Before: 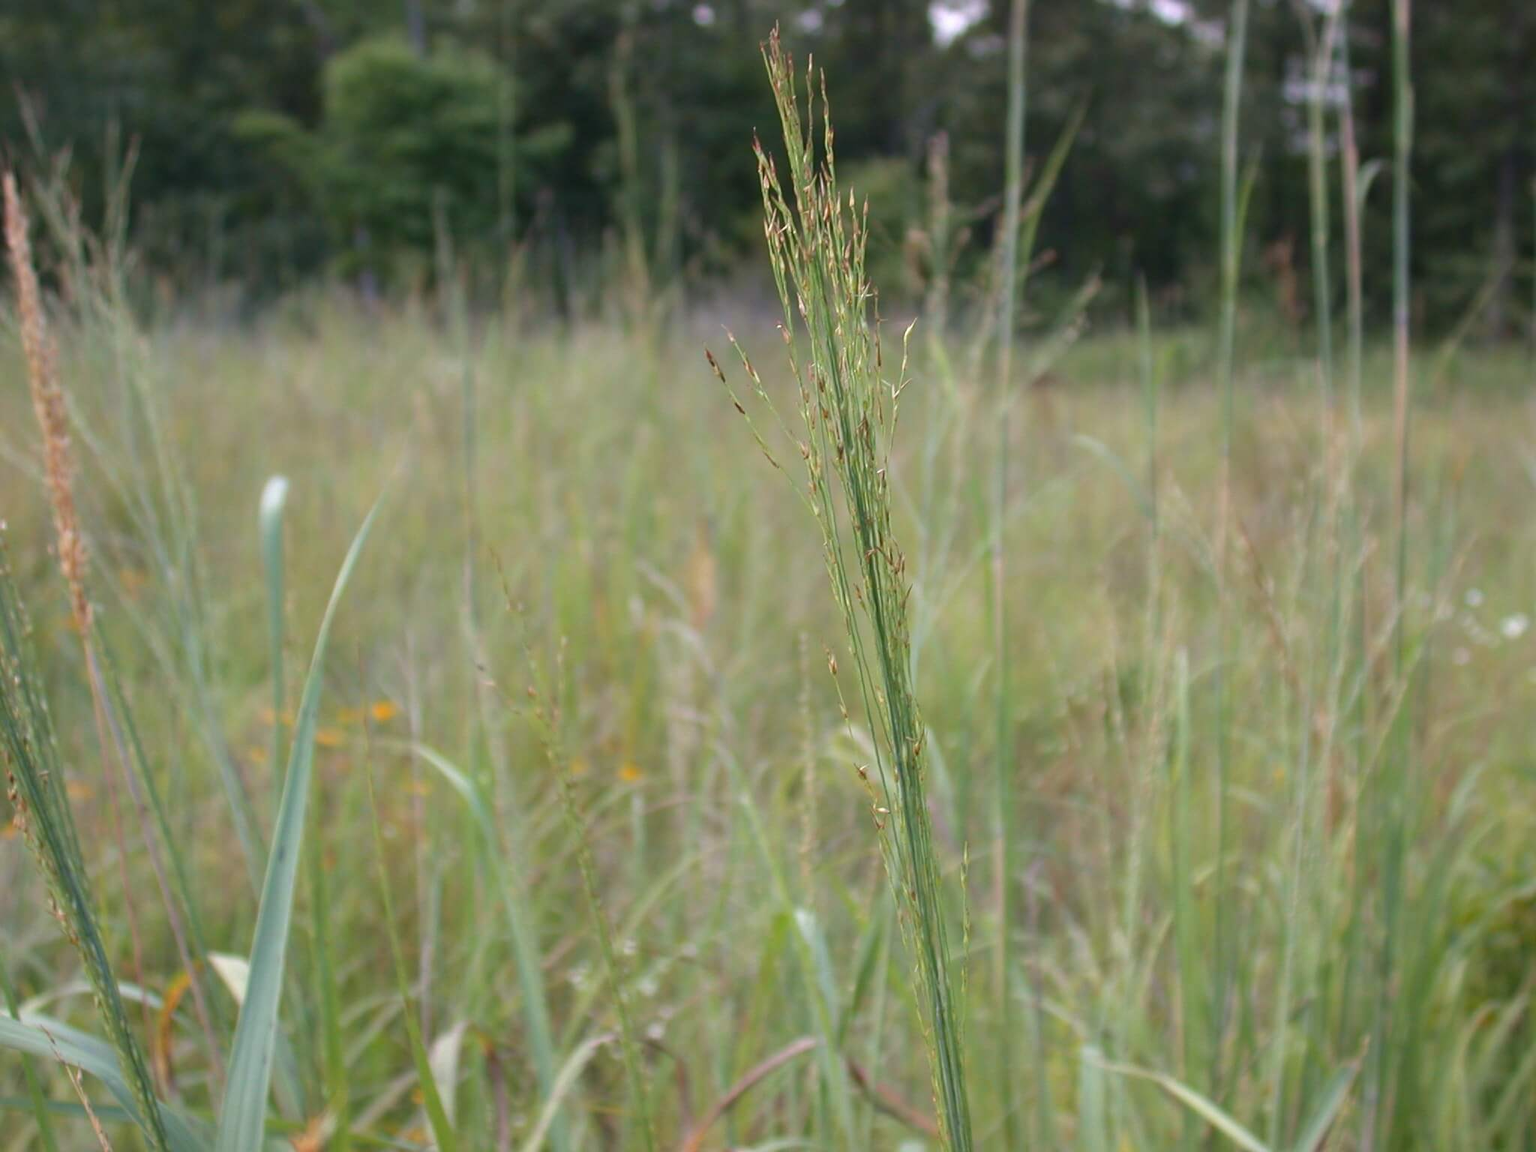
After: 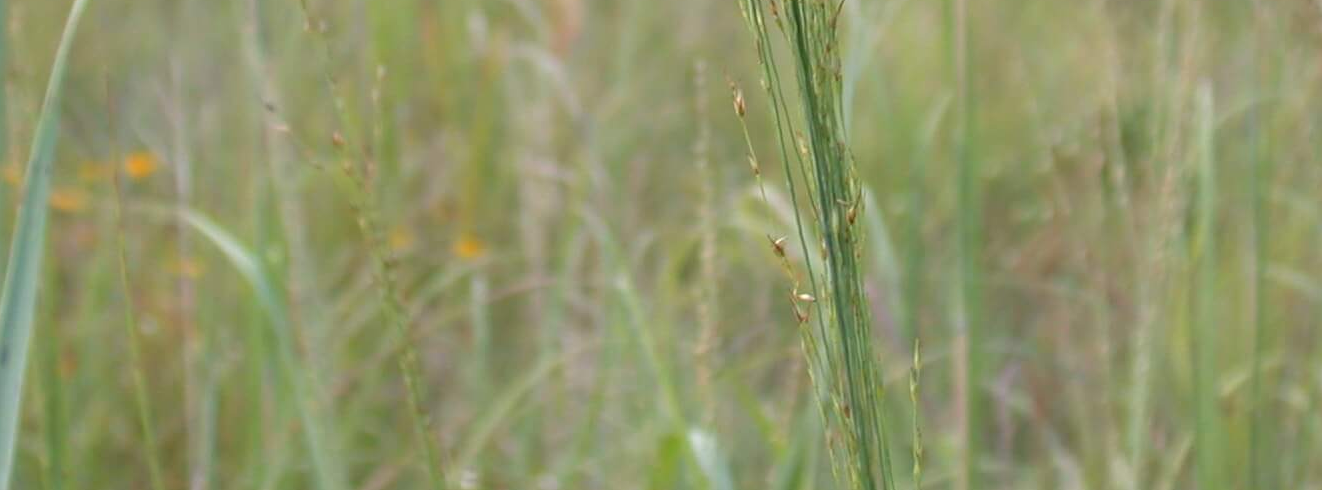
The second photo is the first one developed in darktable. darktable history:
crop: left 18.119%, top 51.038%, right 17.295%, bottom 16.856%
